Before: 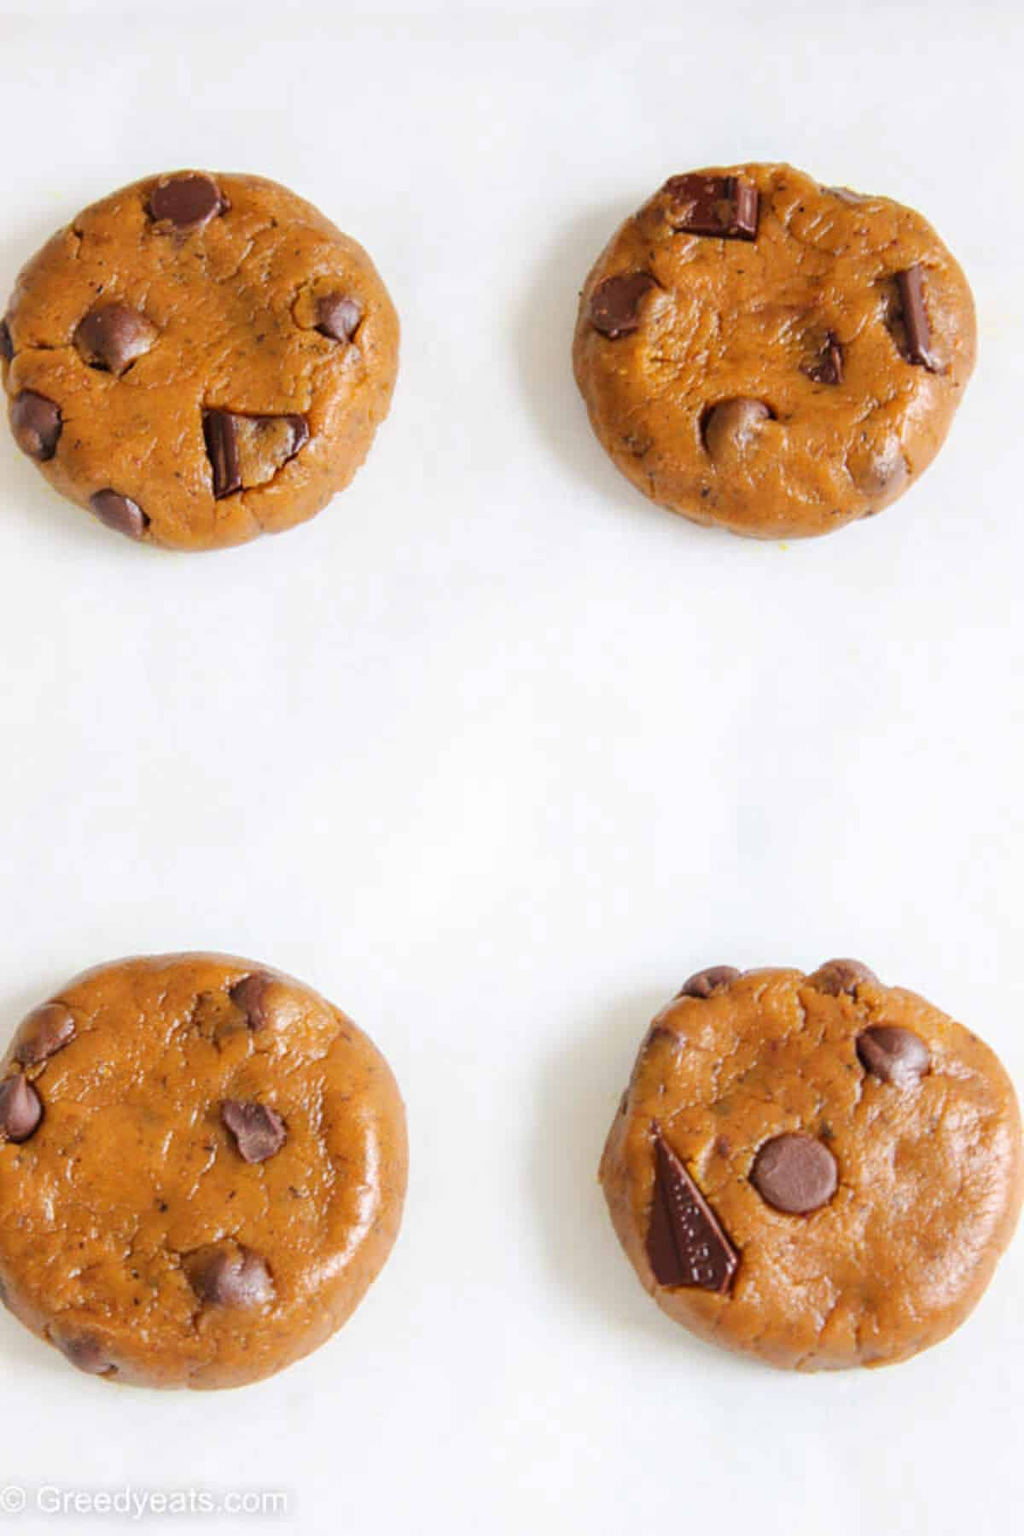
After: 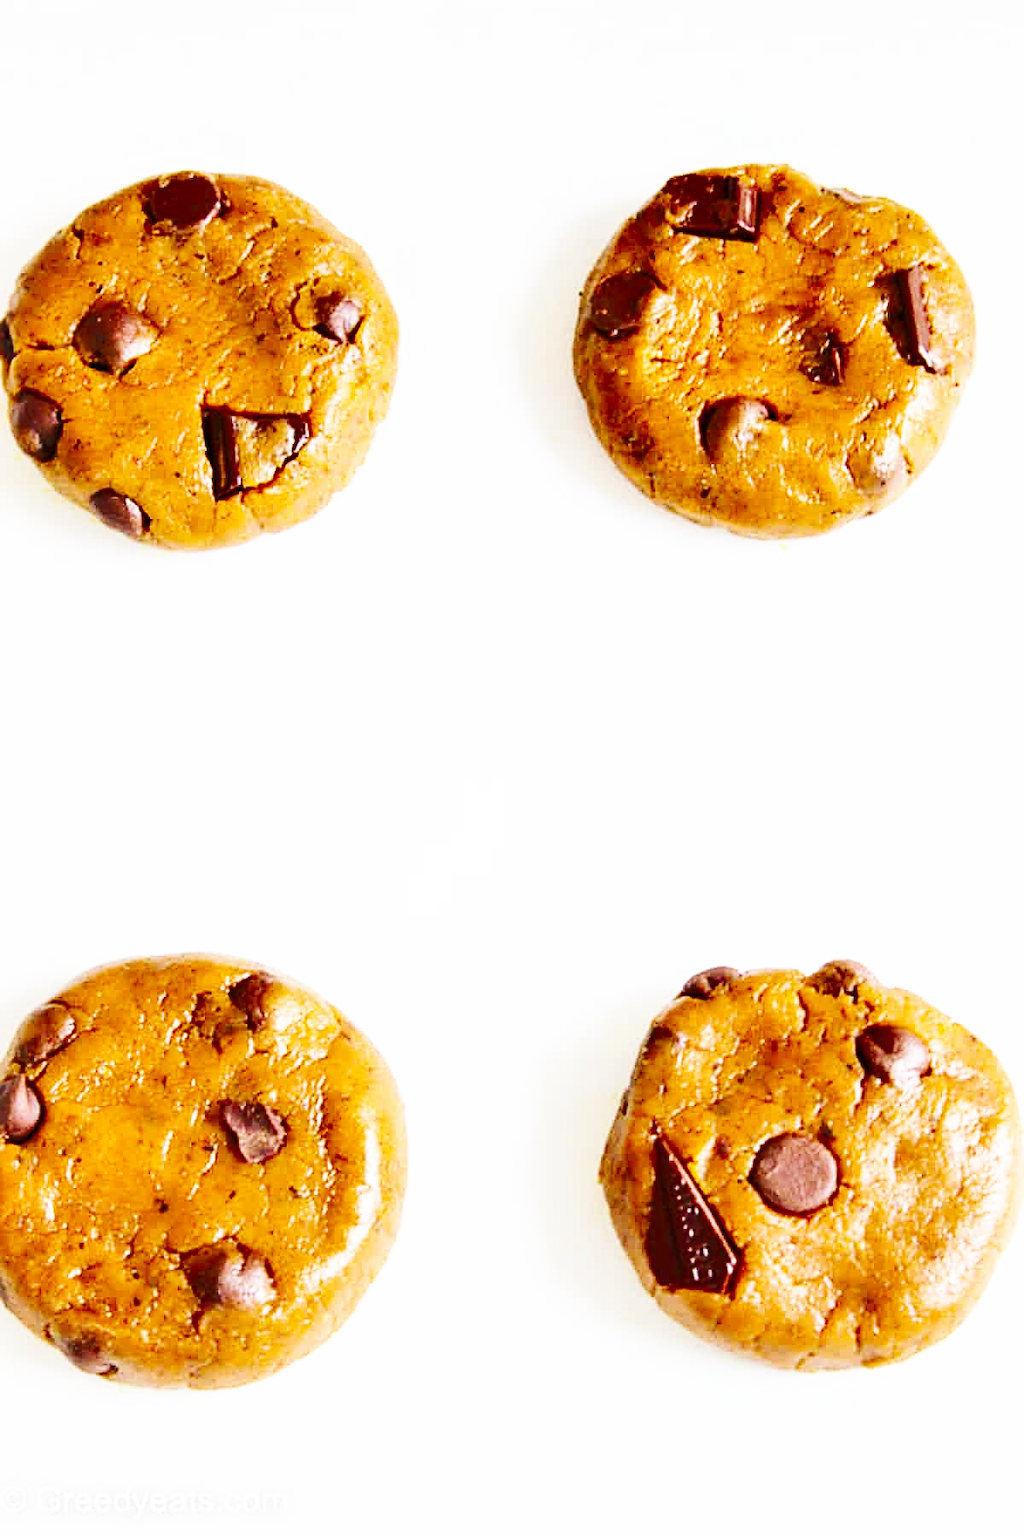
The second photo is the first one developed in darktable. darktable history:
shadows and highlights: radius 135.83, soften with gaussian
sharpen: on, module defaults
base curve: curves: ch0 [(0, 0) (0.007, 0.004) (0.027, 0.03) (0.046, 0.07) (0.207, 0.54) (0.442, 0.872) (0.673, 0.972) (1, 1)], preserve colors none
velvia: on, module defaults
